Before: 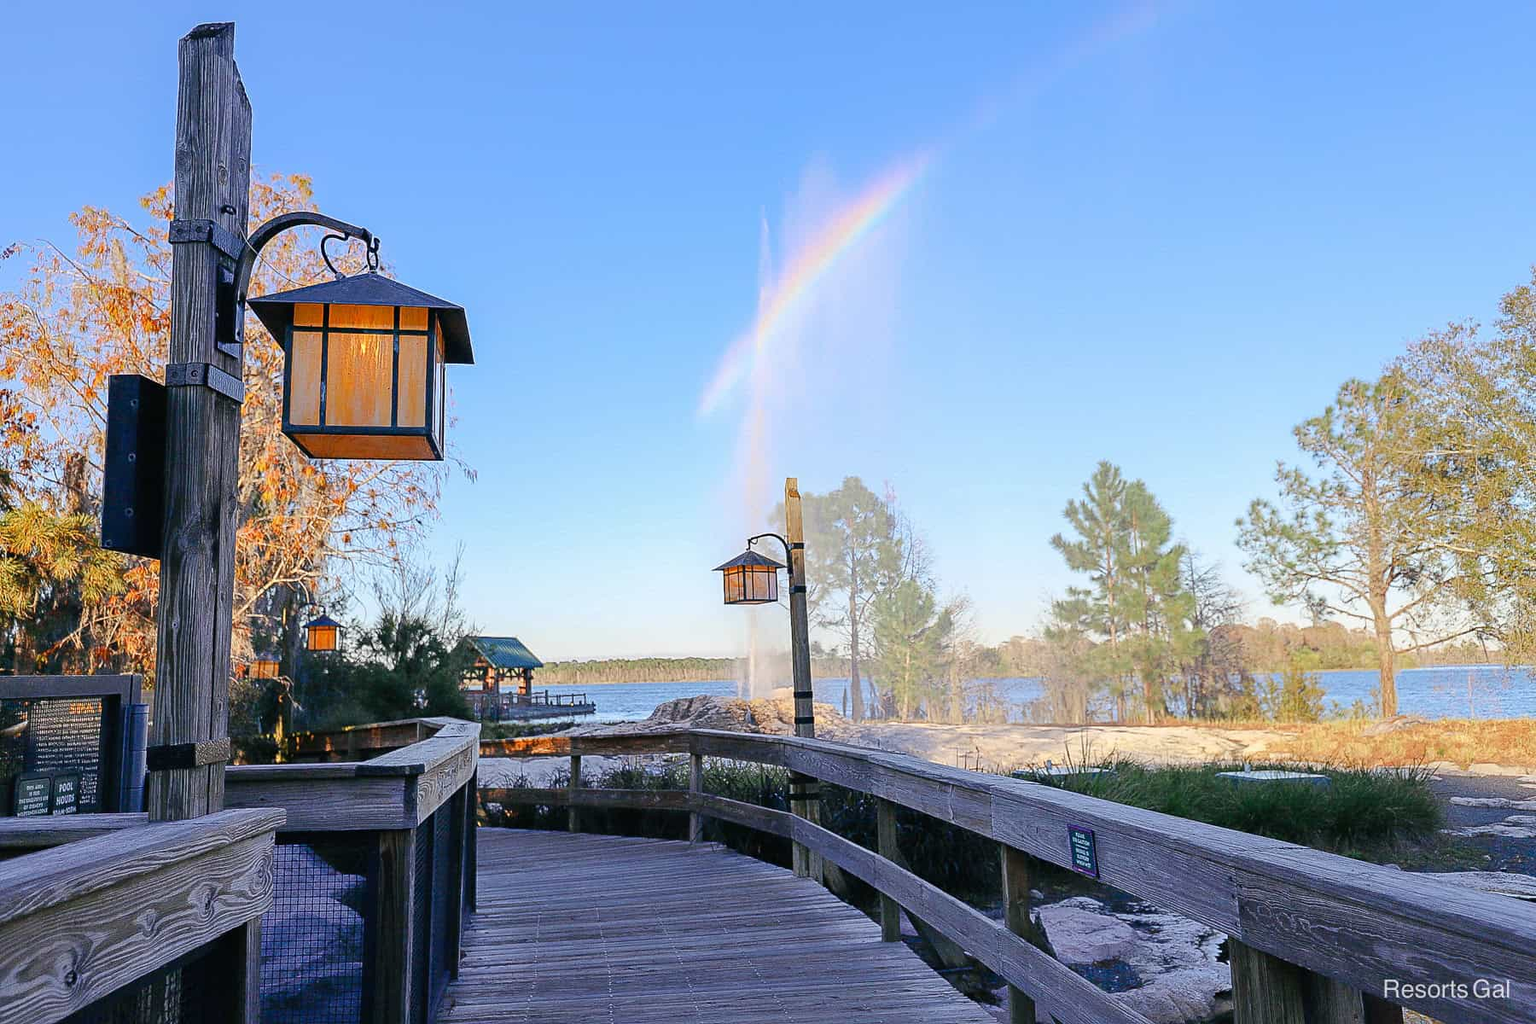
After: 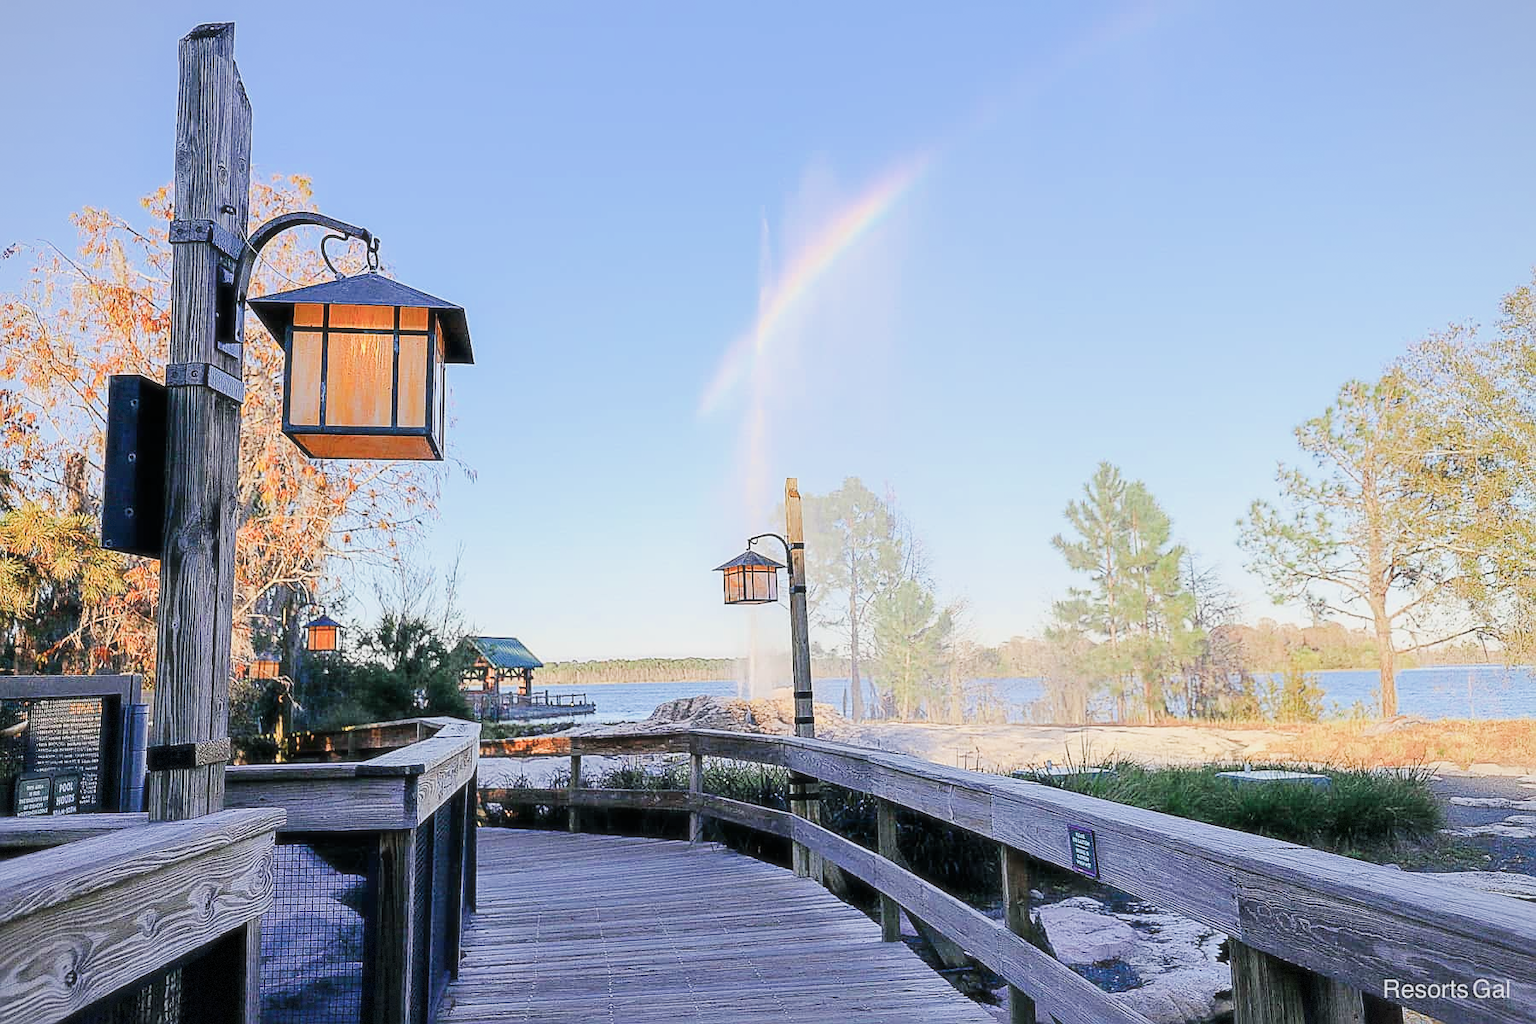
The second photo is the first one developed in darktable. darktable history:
soften: size 10%, saturation 50%, brightness 0.2 EV, mix 10%
filmic rgb: black relative exposure -7.65 EV, white relative exposure 4.56 EV, hardness 3.61
sharpen: on, module defaults
exposure: exposure 0.935 EV, compensate highlight preservation false
vignetting: fall-off start 85%, fall-off radius 80%, brightness -0.182, saturation -0.3, width/height ratio 1.219, dithering 8-bit output, unbound false
